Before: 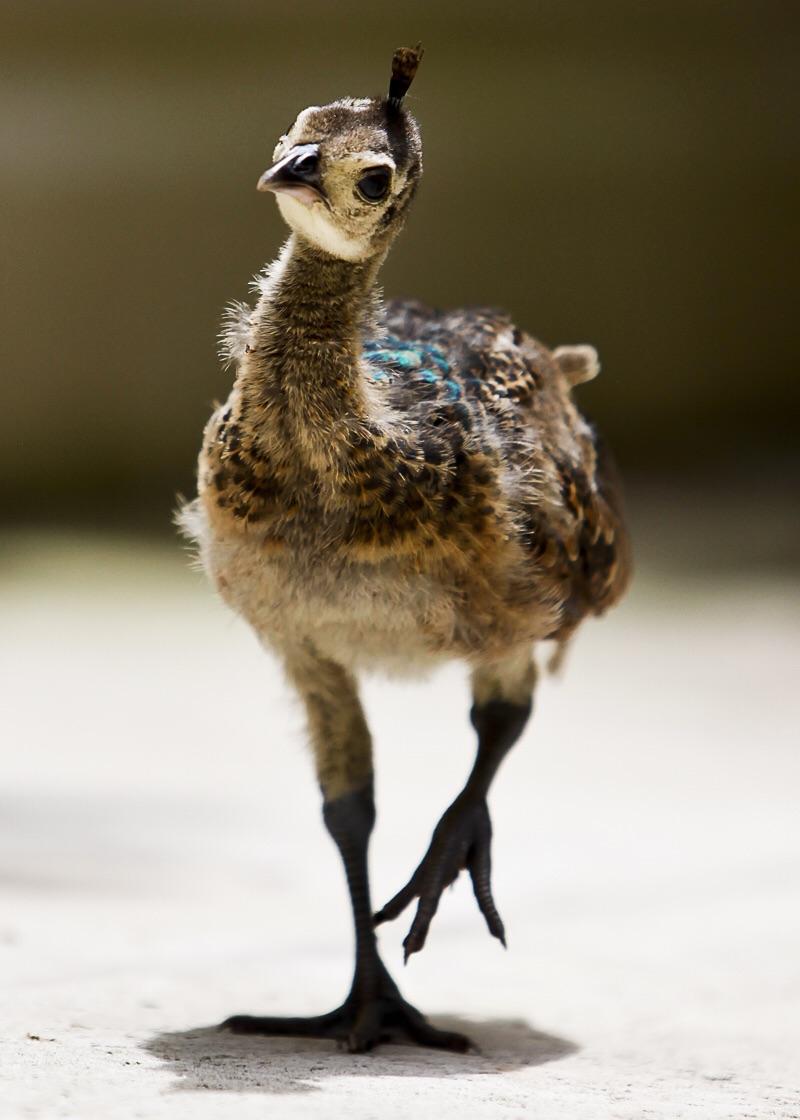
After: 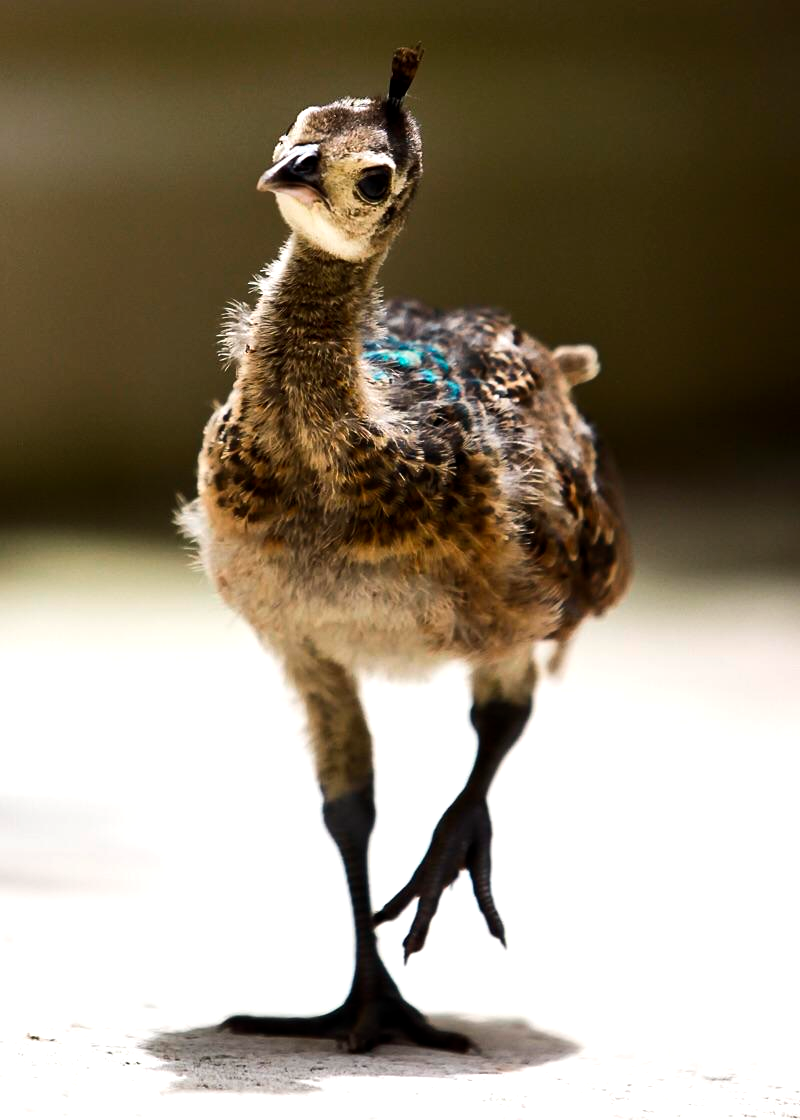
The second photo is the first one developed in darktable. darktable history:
tone equalizer: -8 EV -0.397 EV, -7 EV -0.354 EV, -6 EV -0.362 EV, -5 EV -0.225 EV, -3 EV 0.232 EV, -2 EV 0.342 EV, -1 EV 0.407 EV, +0 EV 0.432 EV, edges refinement/feathering 500, mask exposure compensation -1.57 EV, preserve details no
